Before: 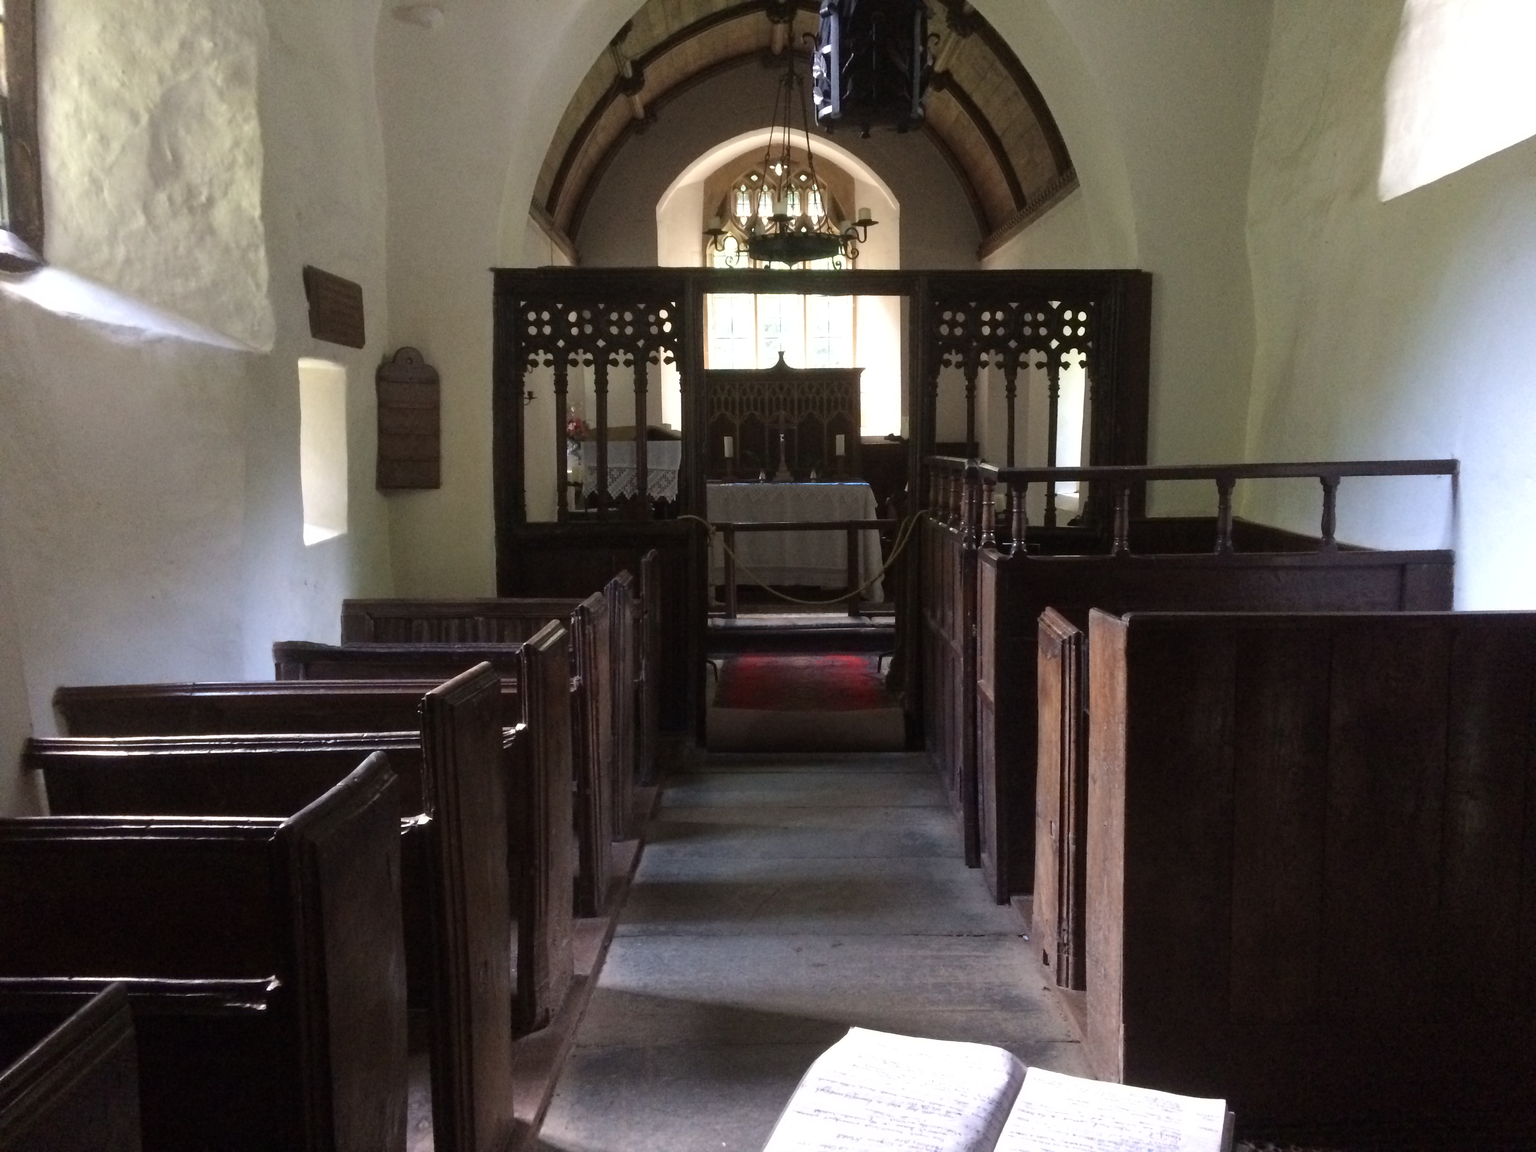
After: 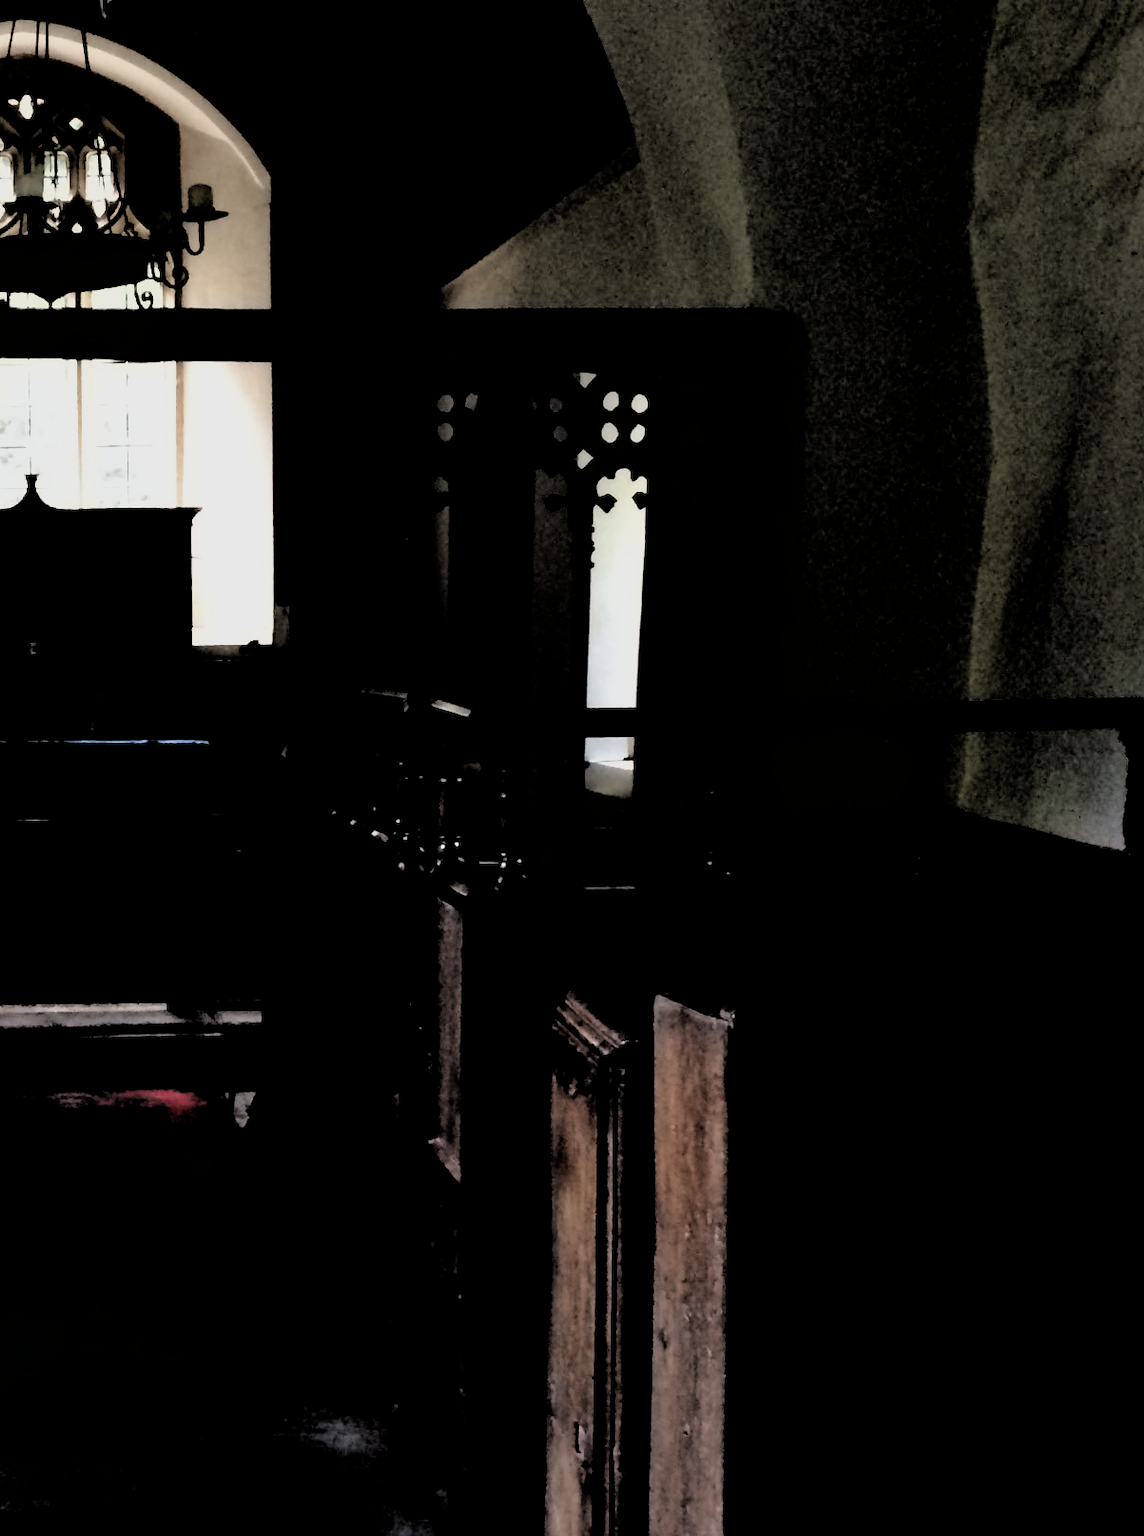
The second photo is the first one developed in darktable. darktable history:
filmic rgb: black relative exposure -1.06 EV, white relative exposure 2.09 EV, hardness 1.52, contrast 2.249, color science v6 (2022)
crop and rotate: left 49.855%, top 10.136%, right 13.262%, bottom 23.852%
tone equalizer: -8 EV -0.002 EV, -7 EV 0.015 EV, -6 EV -0.007 EV, -5 EV 0.007 EV, -4 EV -0.048 EV, -3 EV -0.234 EV, -2 EV -0.644 EV, -1 EV -0.972 EV, +0 EV -0.983 EV
